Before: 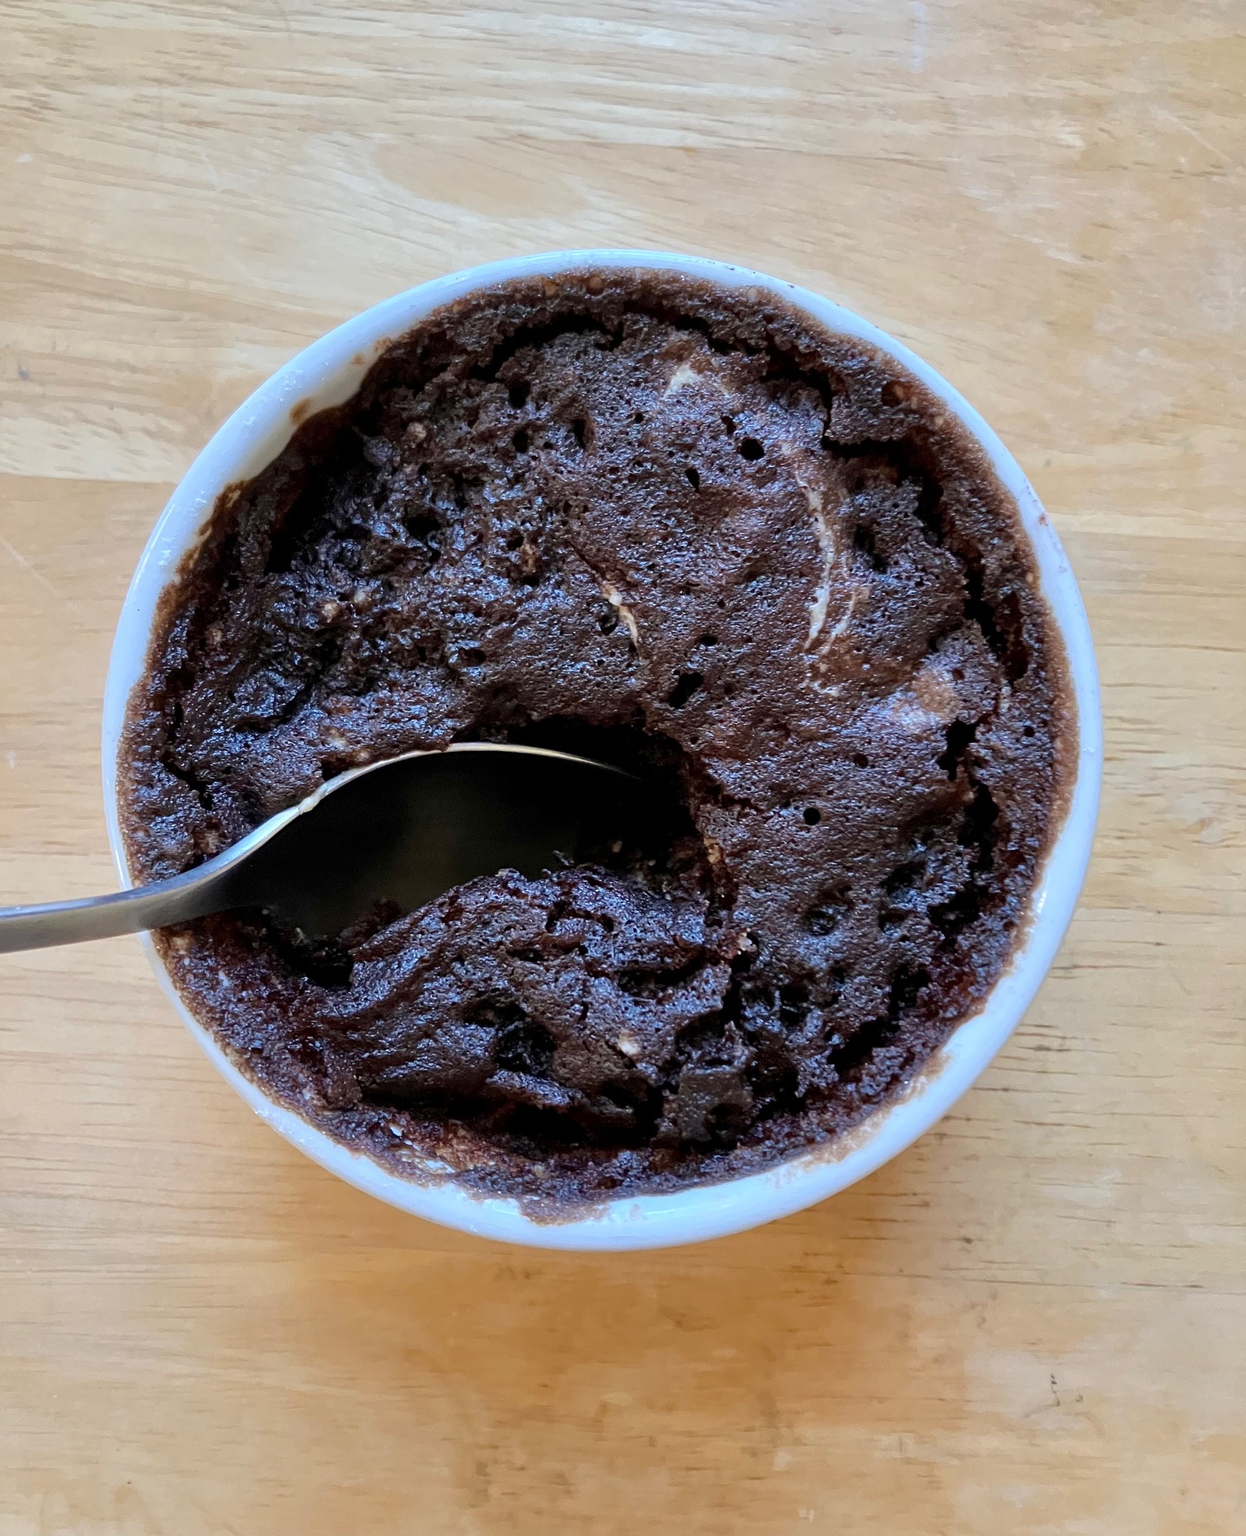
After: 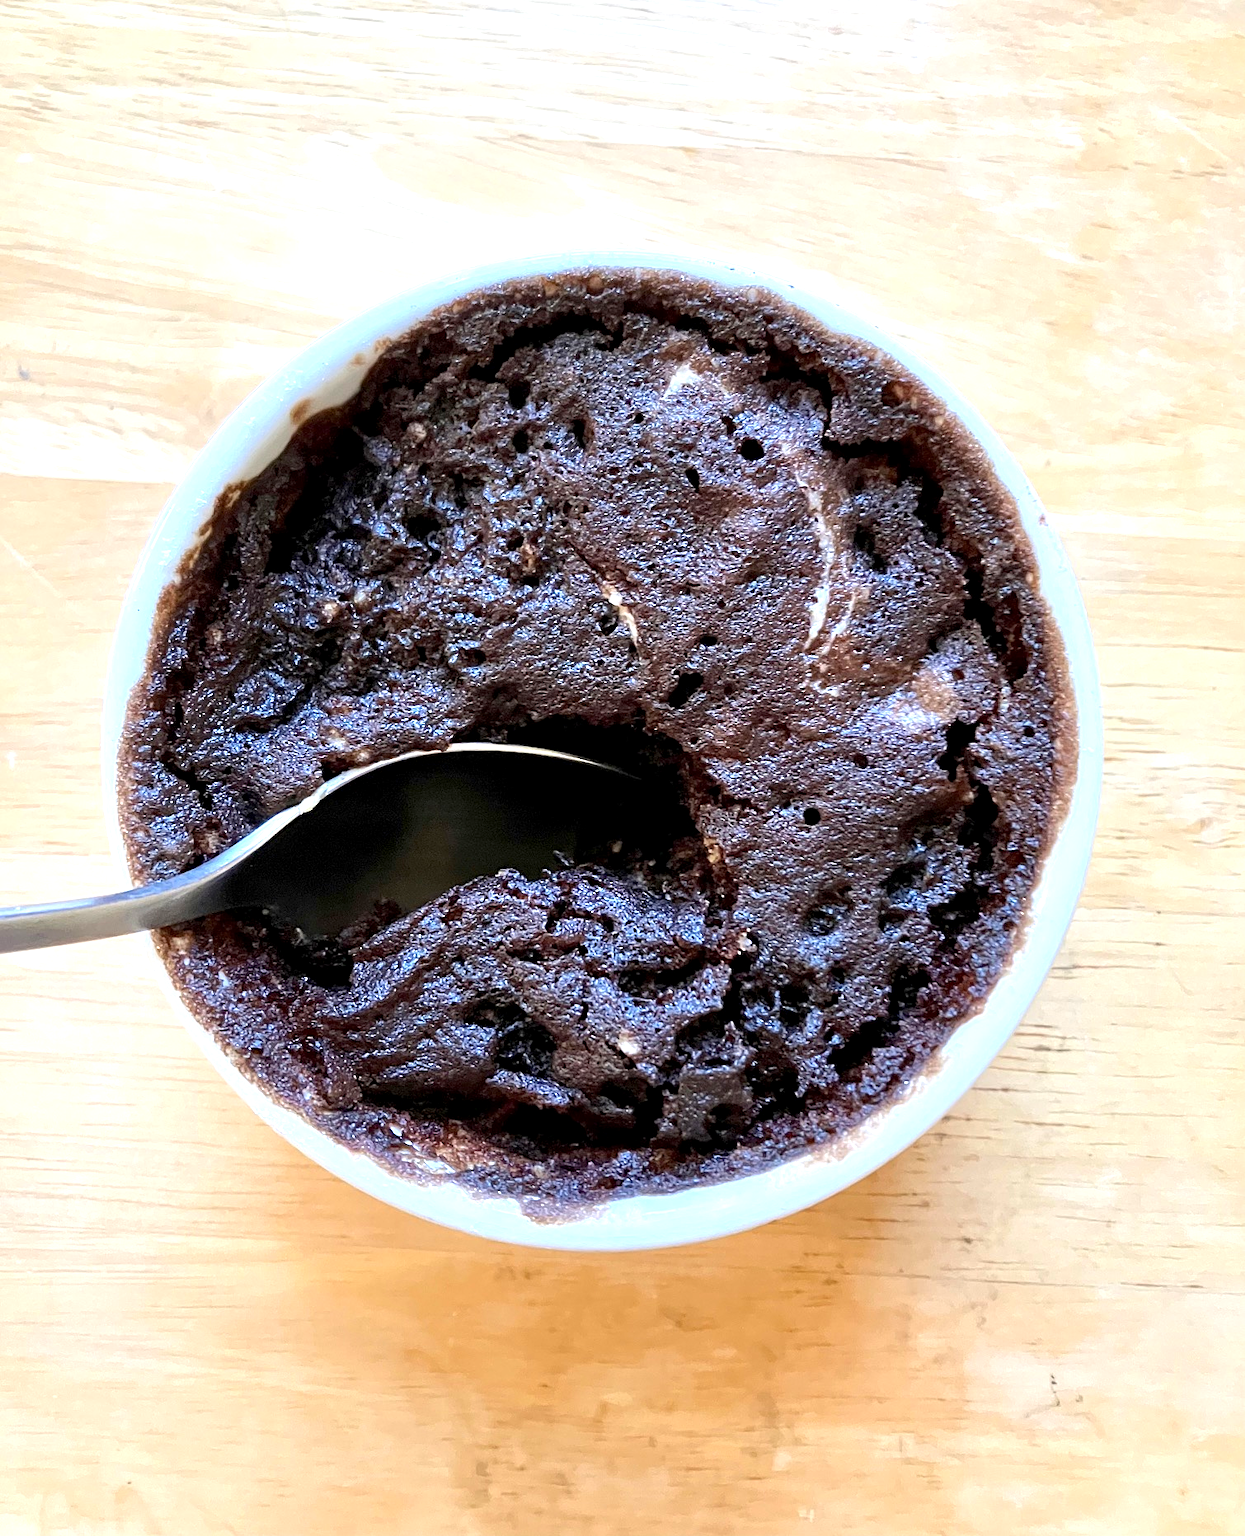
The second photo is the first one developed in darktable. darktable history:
sharpen: amount 0.21
exposure: black level correction 0.001, exposure 0.963 EV, compensate highlight preservation false
